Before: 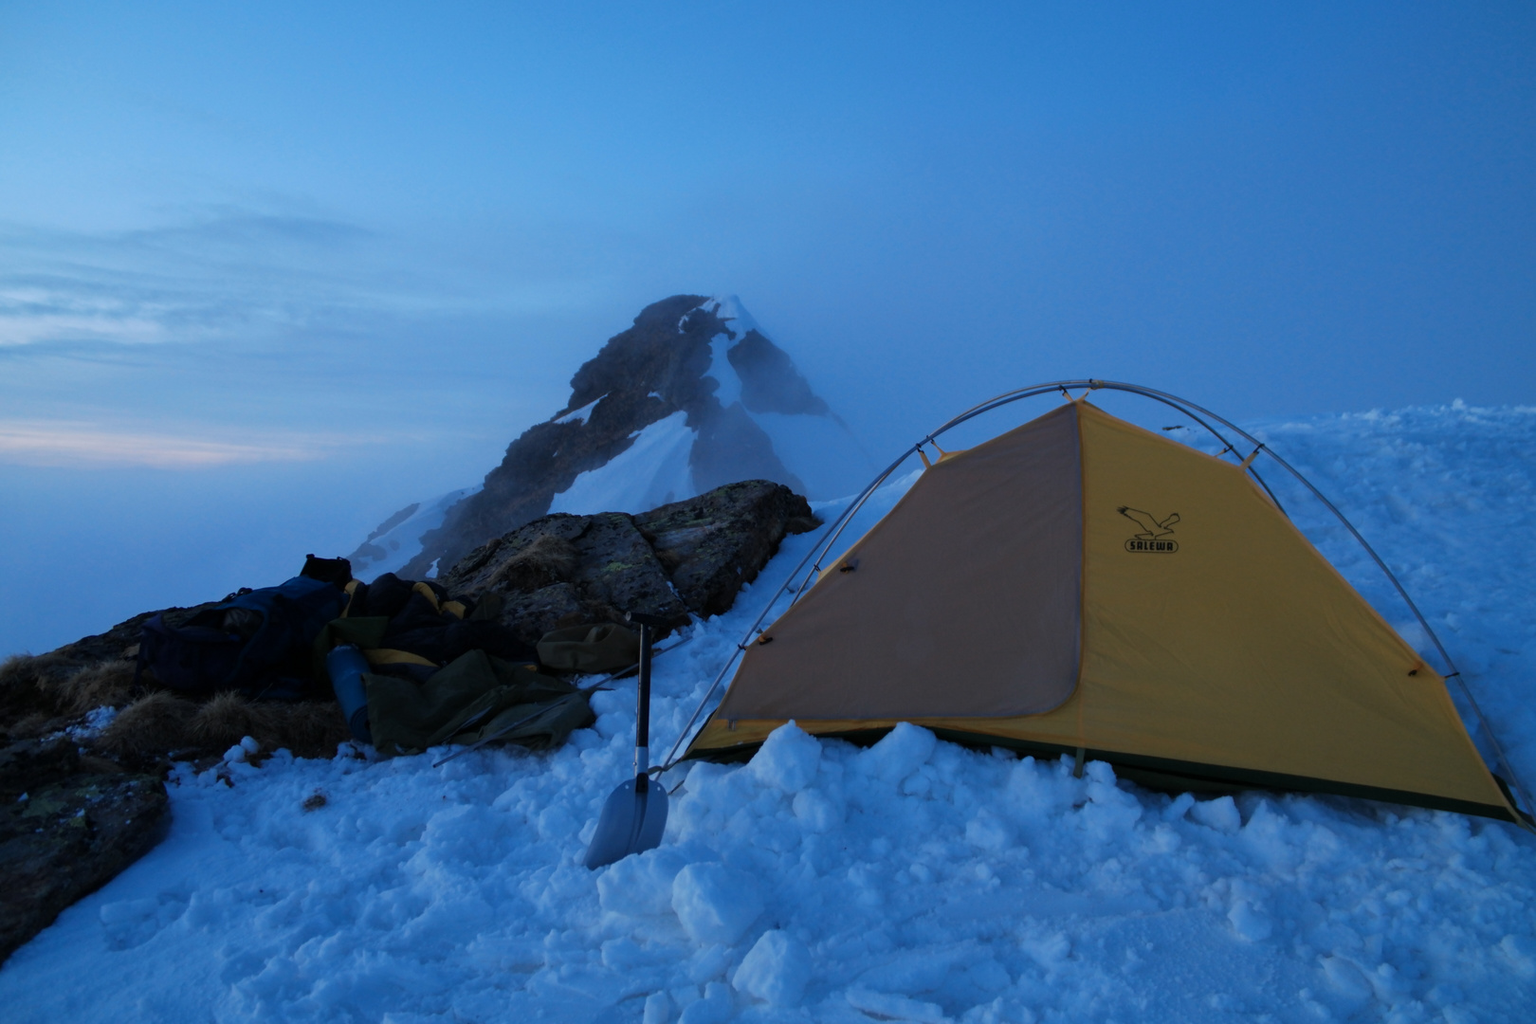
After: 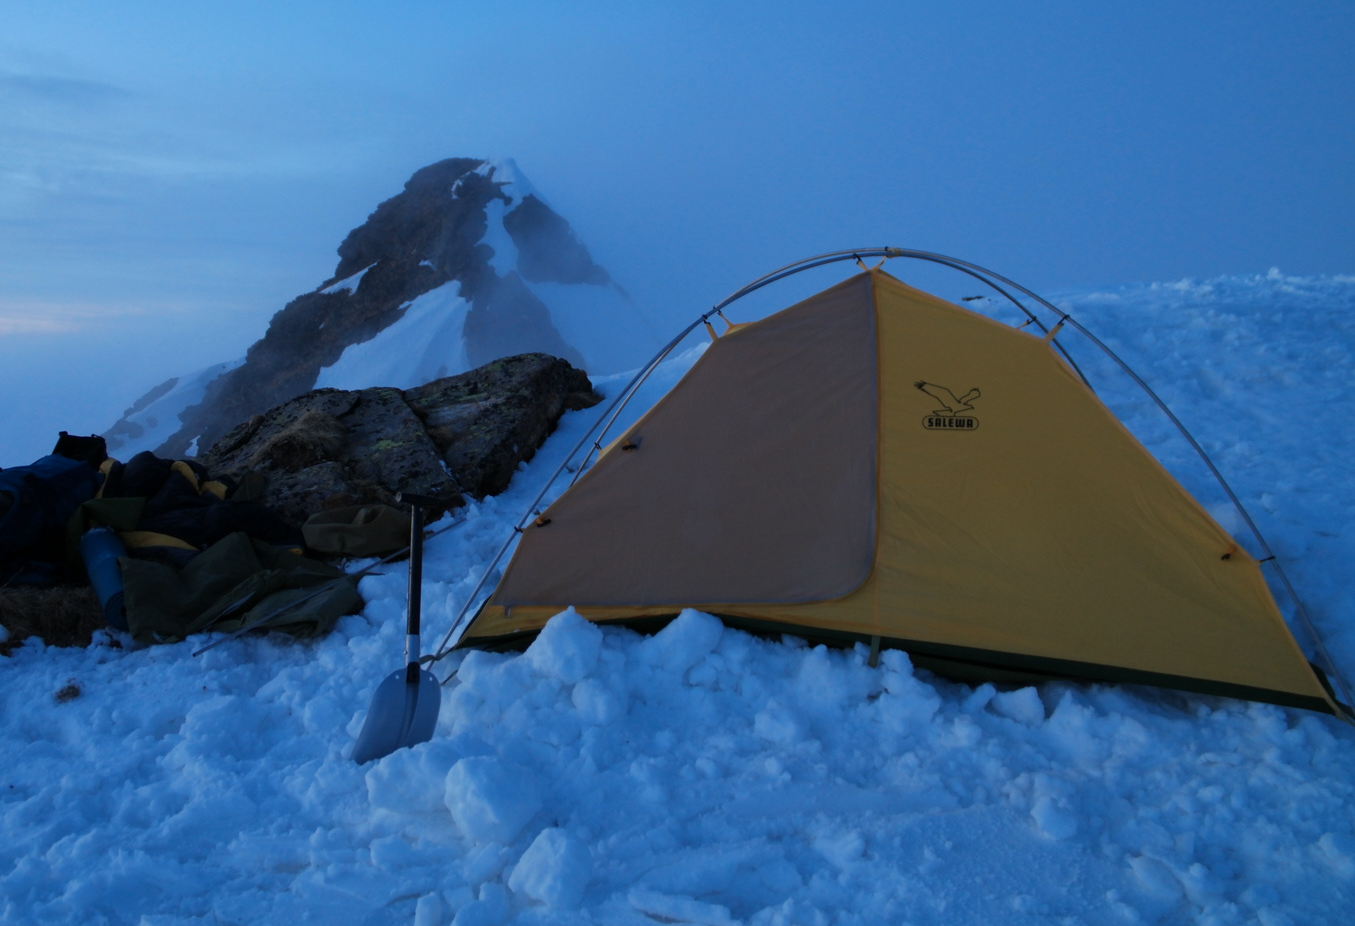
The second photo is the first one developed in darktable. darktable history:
crop: left 16.315%, top 14.246%
